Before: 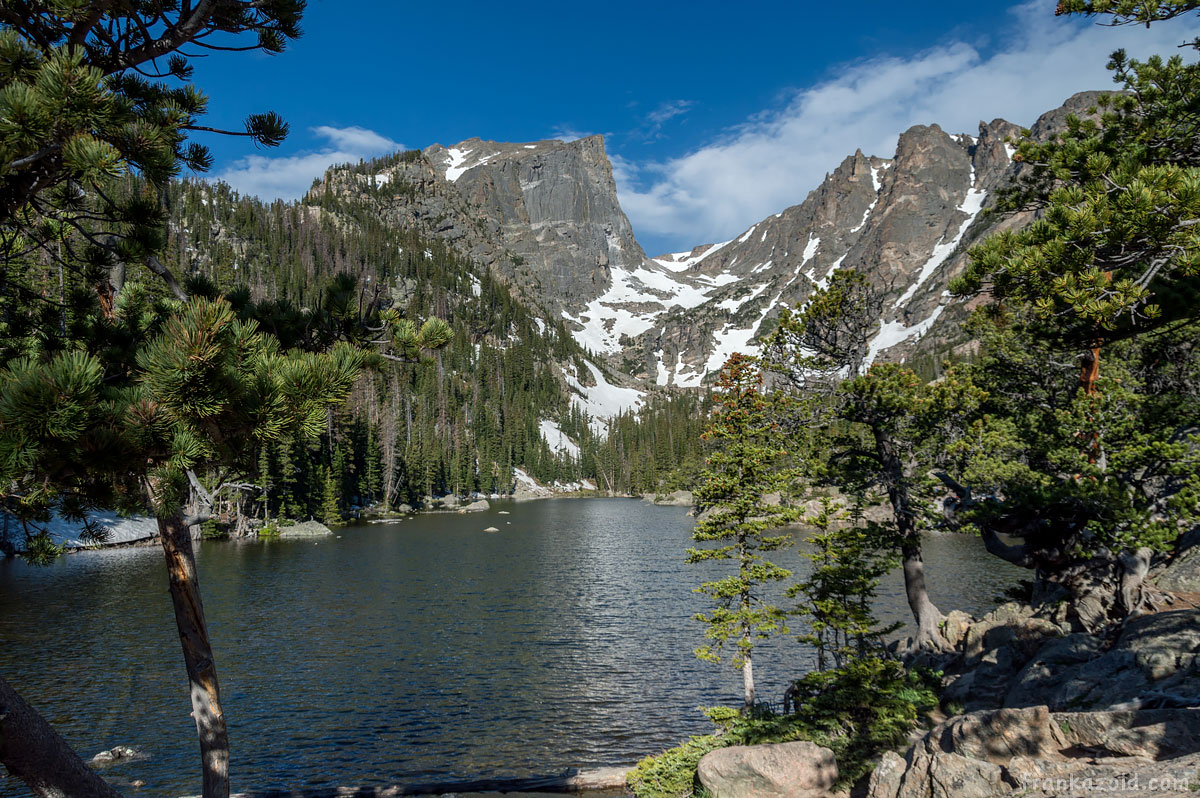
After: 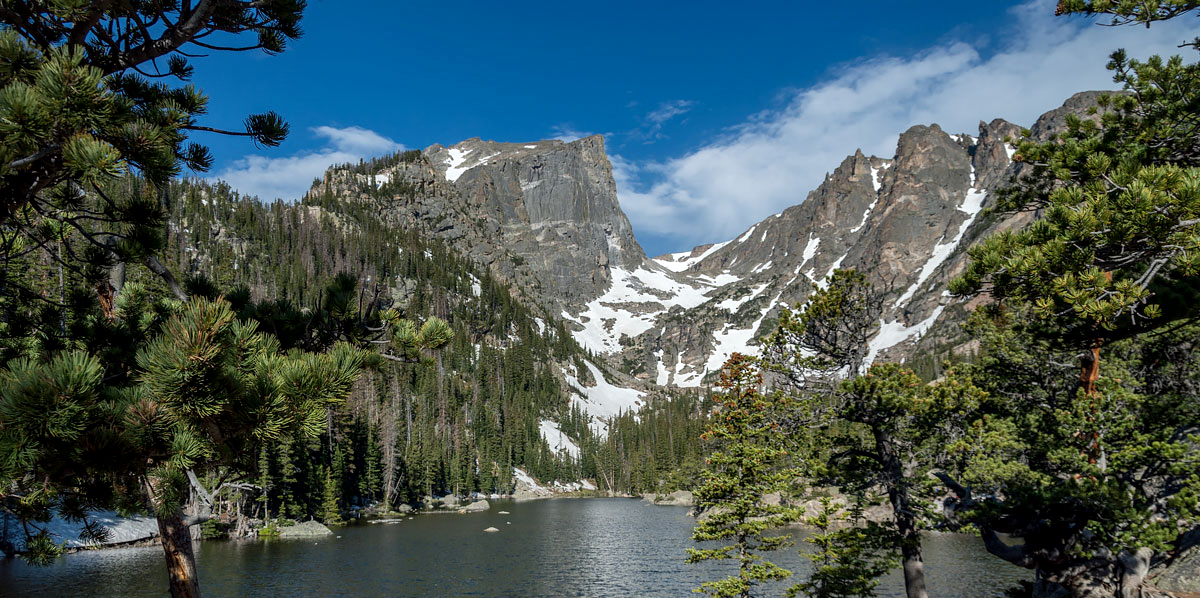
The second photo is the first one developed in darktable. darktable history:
crop: bottom 24.988%
local contrast: mode bilateral grid, contrast 20, coarseness 50, detail 120%, midtone range 0.2
